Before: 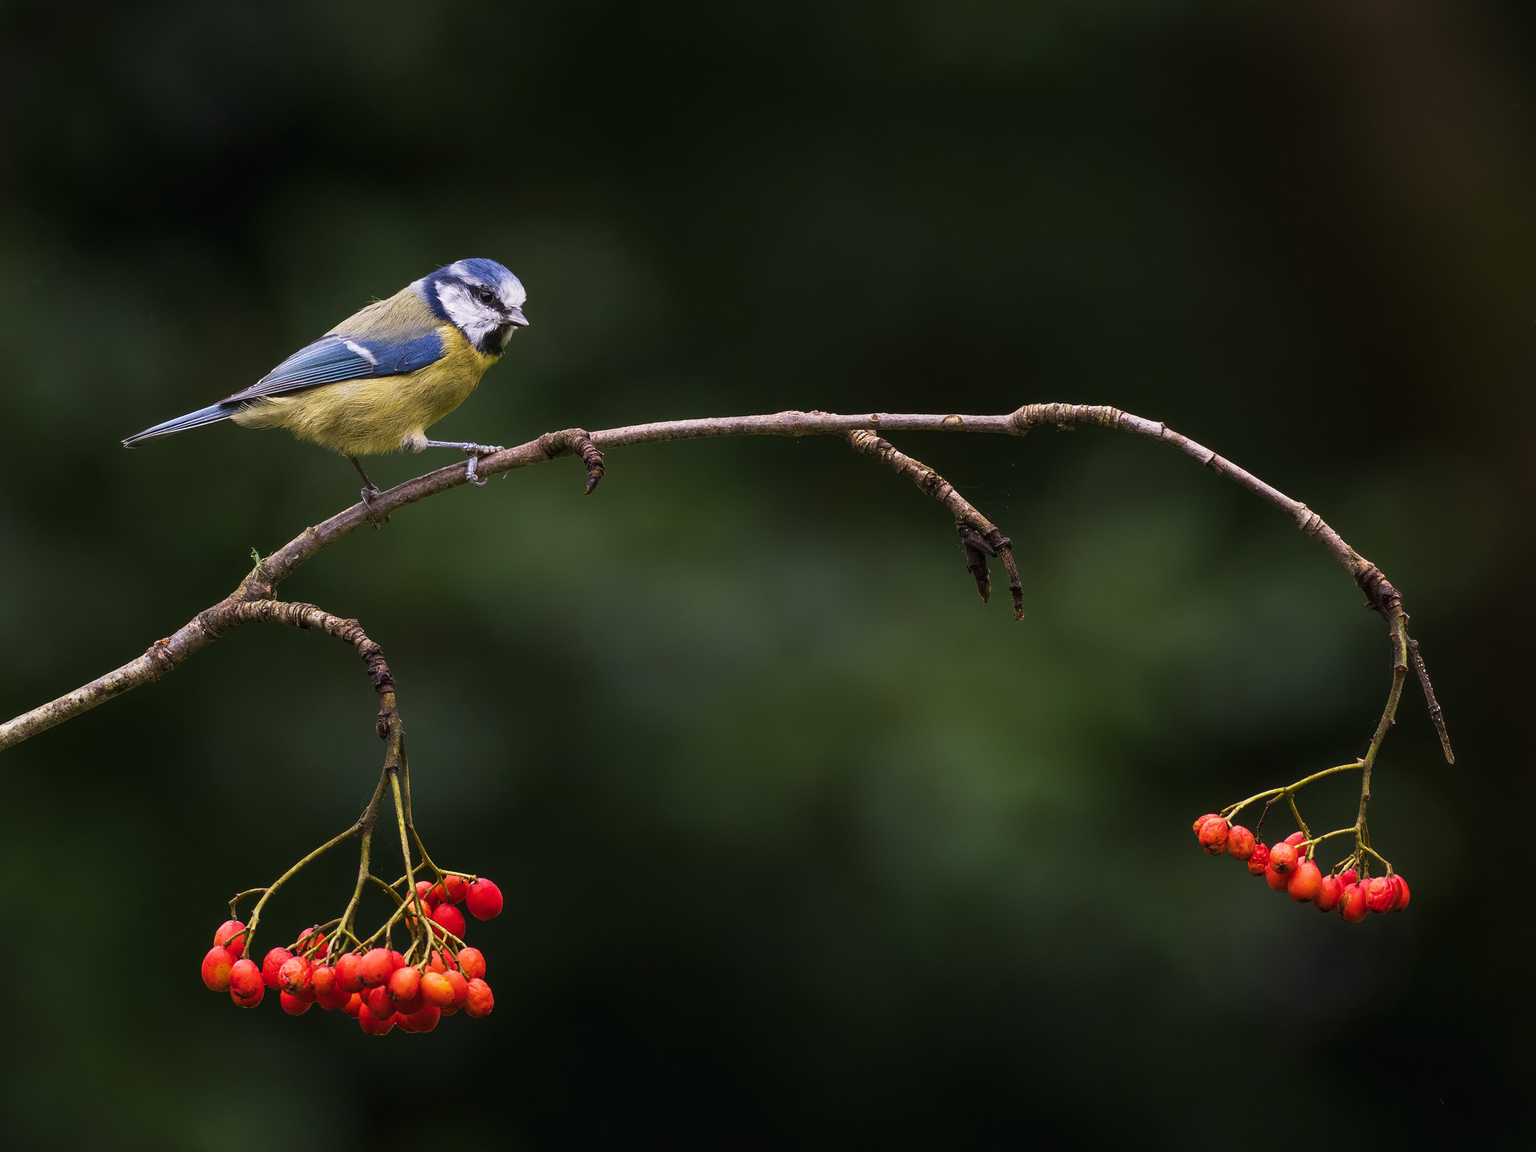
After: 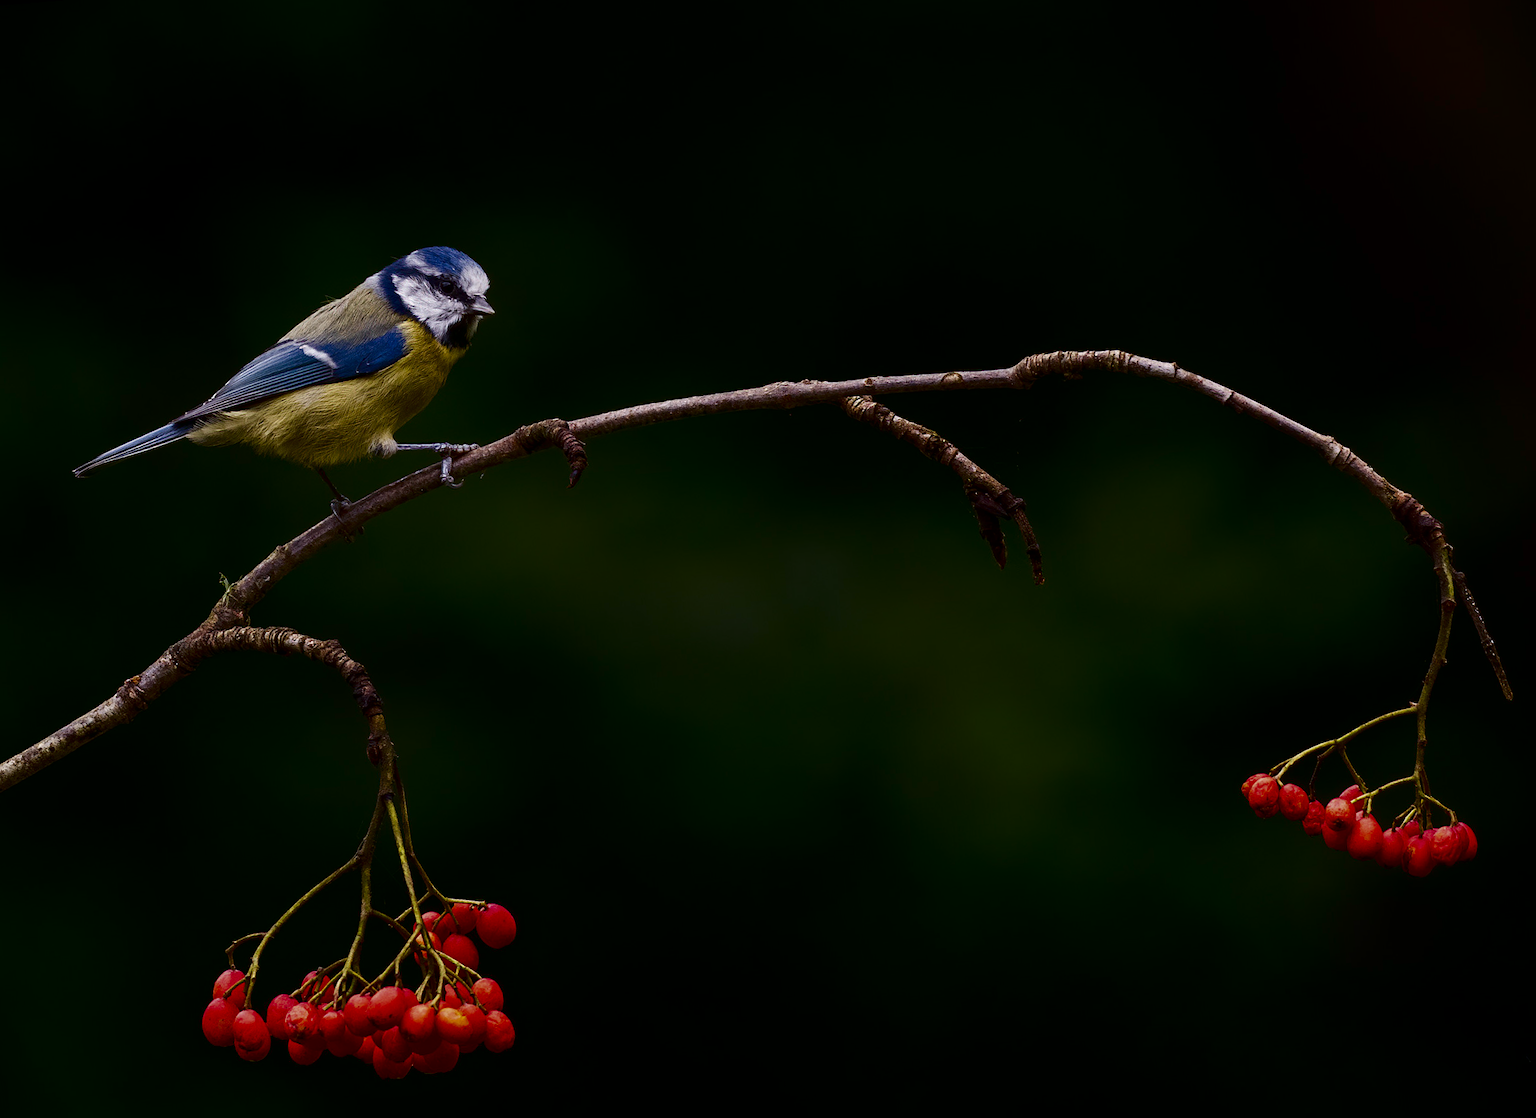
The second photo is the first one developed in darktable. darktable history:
rotate and perspective: rotation -4.57°, crop left 0.054, crop right 0.944, crop top 0.087, crop bottom 0.914
contrast brightness saturation: brightness -0.52
